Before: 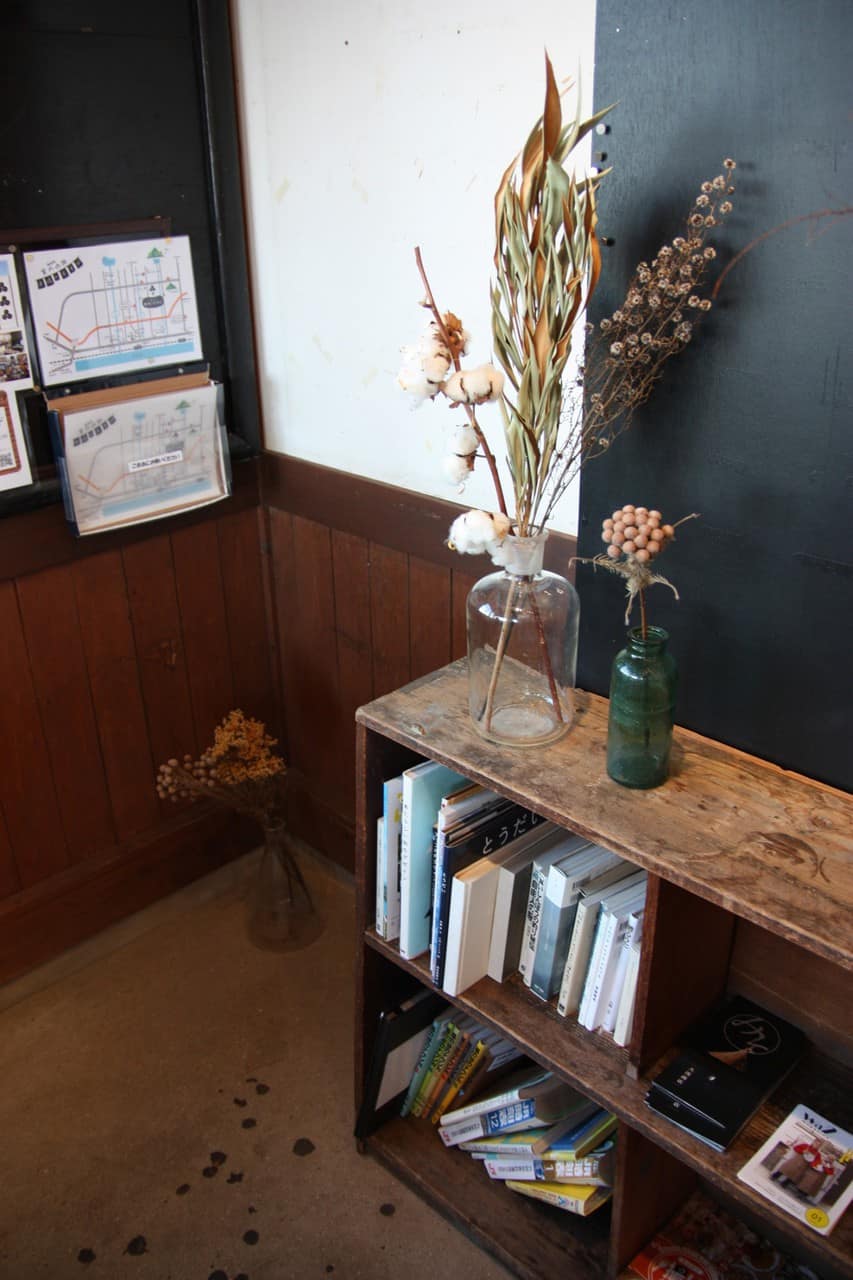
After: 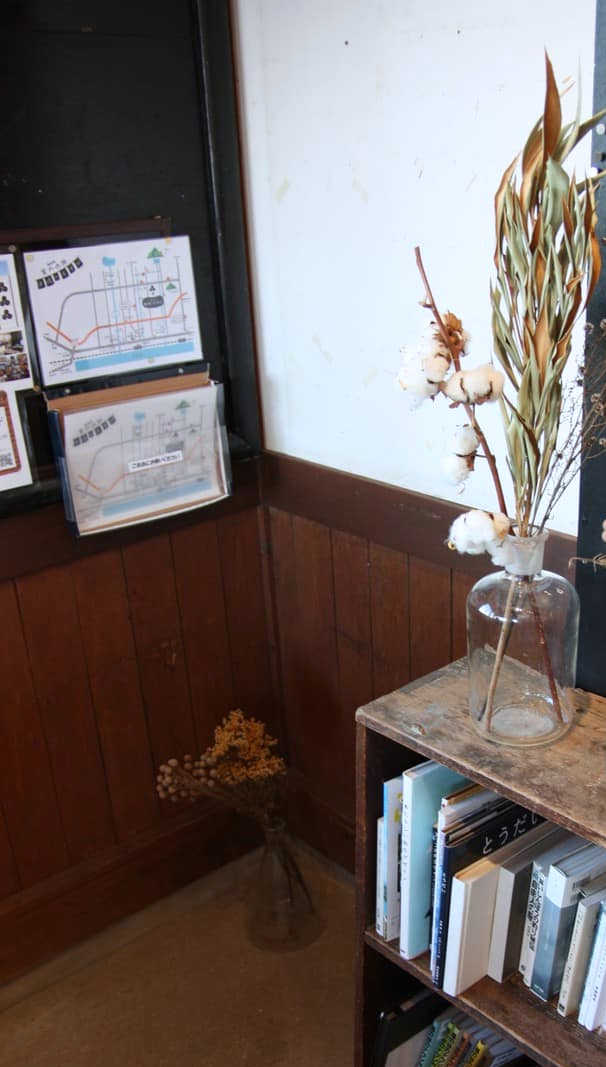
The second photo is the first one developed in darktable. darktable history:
white balance: red 0.974, blue 1.044
crop: right 28.885%, bottom 16.626%
